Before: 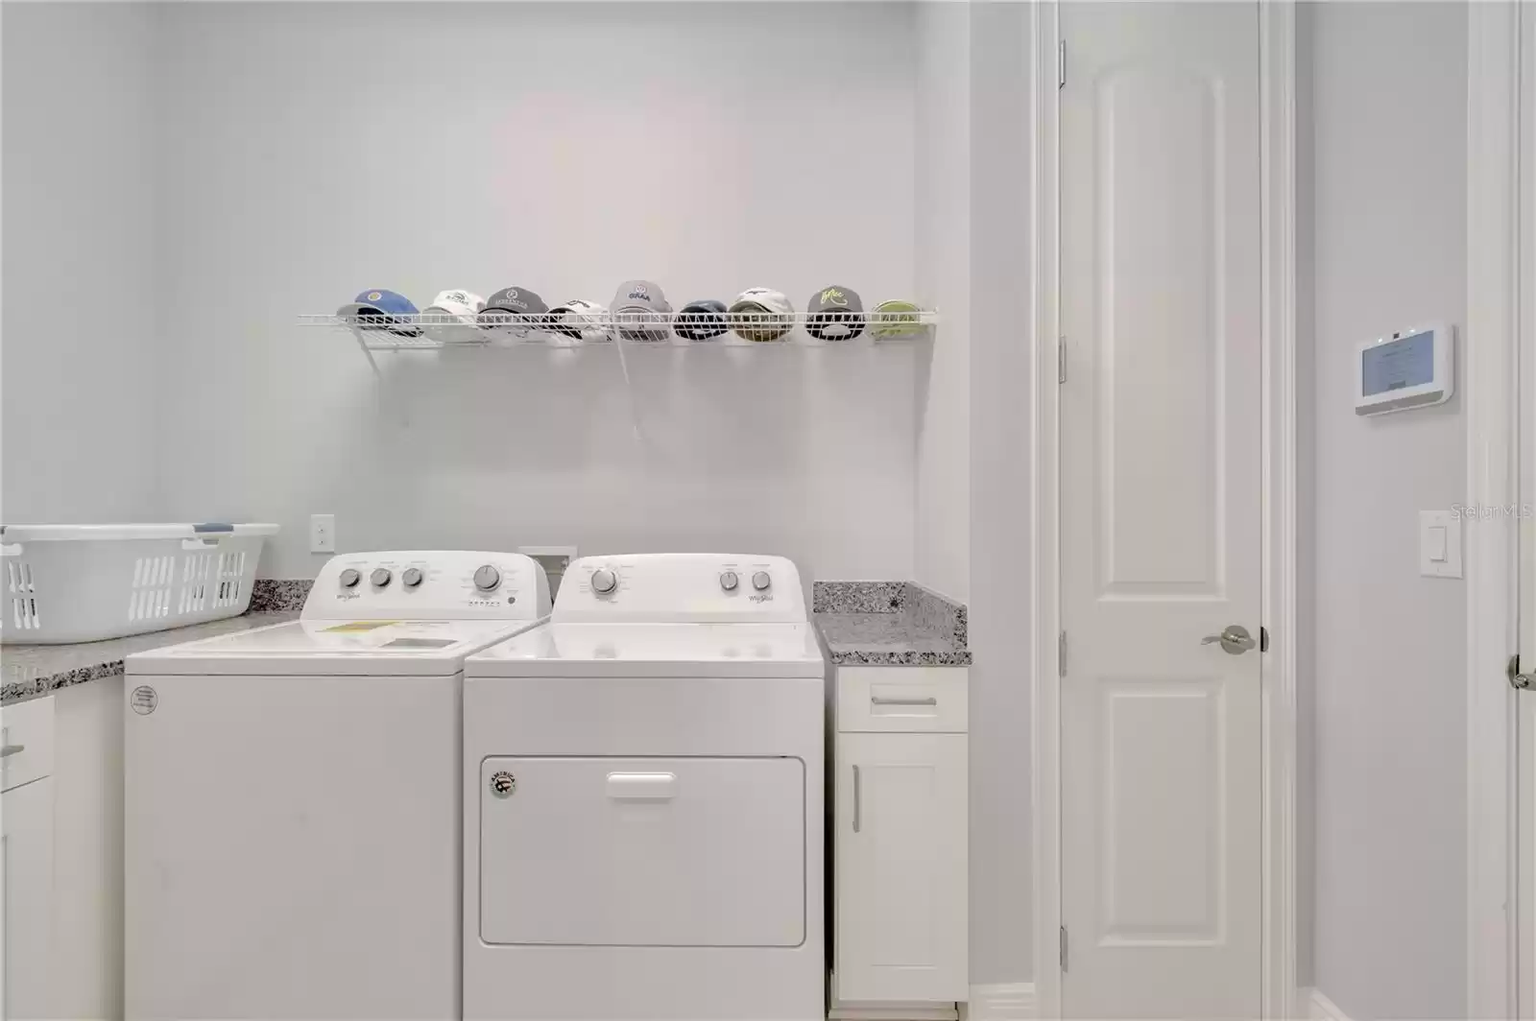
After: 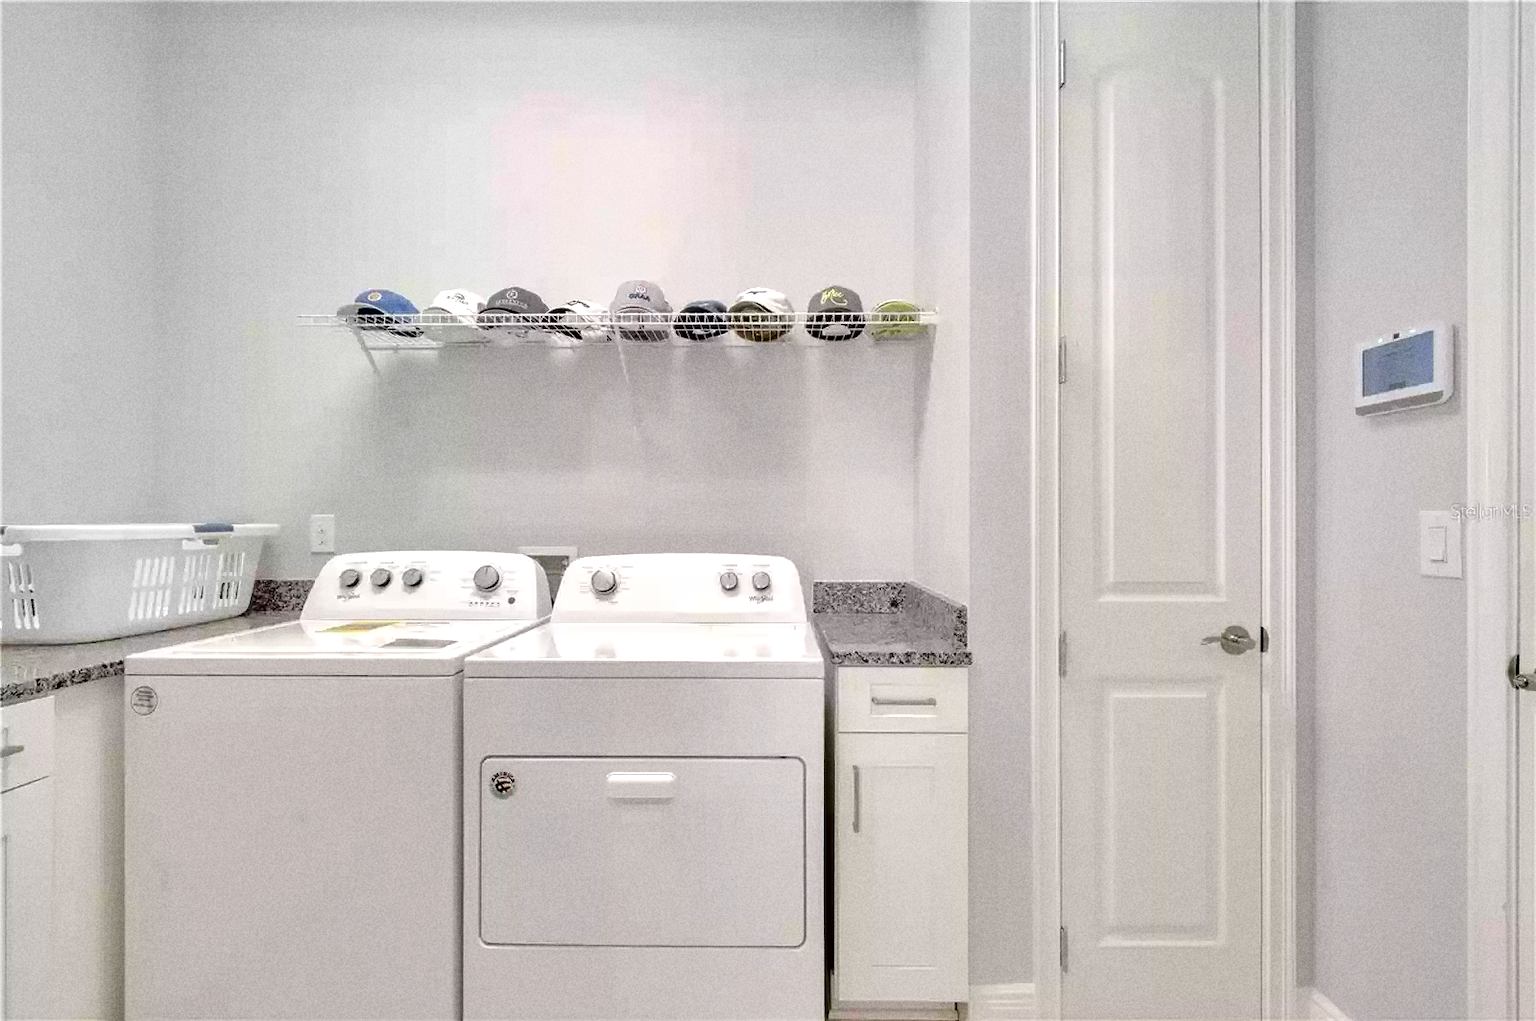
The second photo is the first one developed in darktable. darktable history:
exposure: black level correction 0, exposure 0.5 EV, compensate exposure bias true, compensate highlight preservation false
grain: coarseness 22.88 ISO
contrast brightness saturation: brightness -0.2, saturation 0.08
